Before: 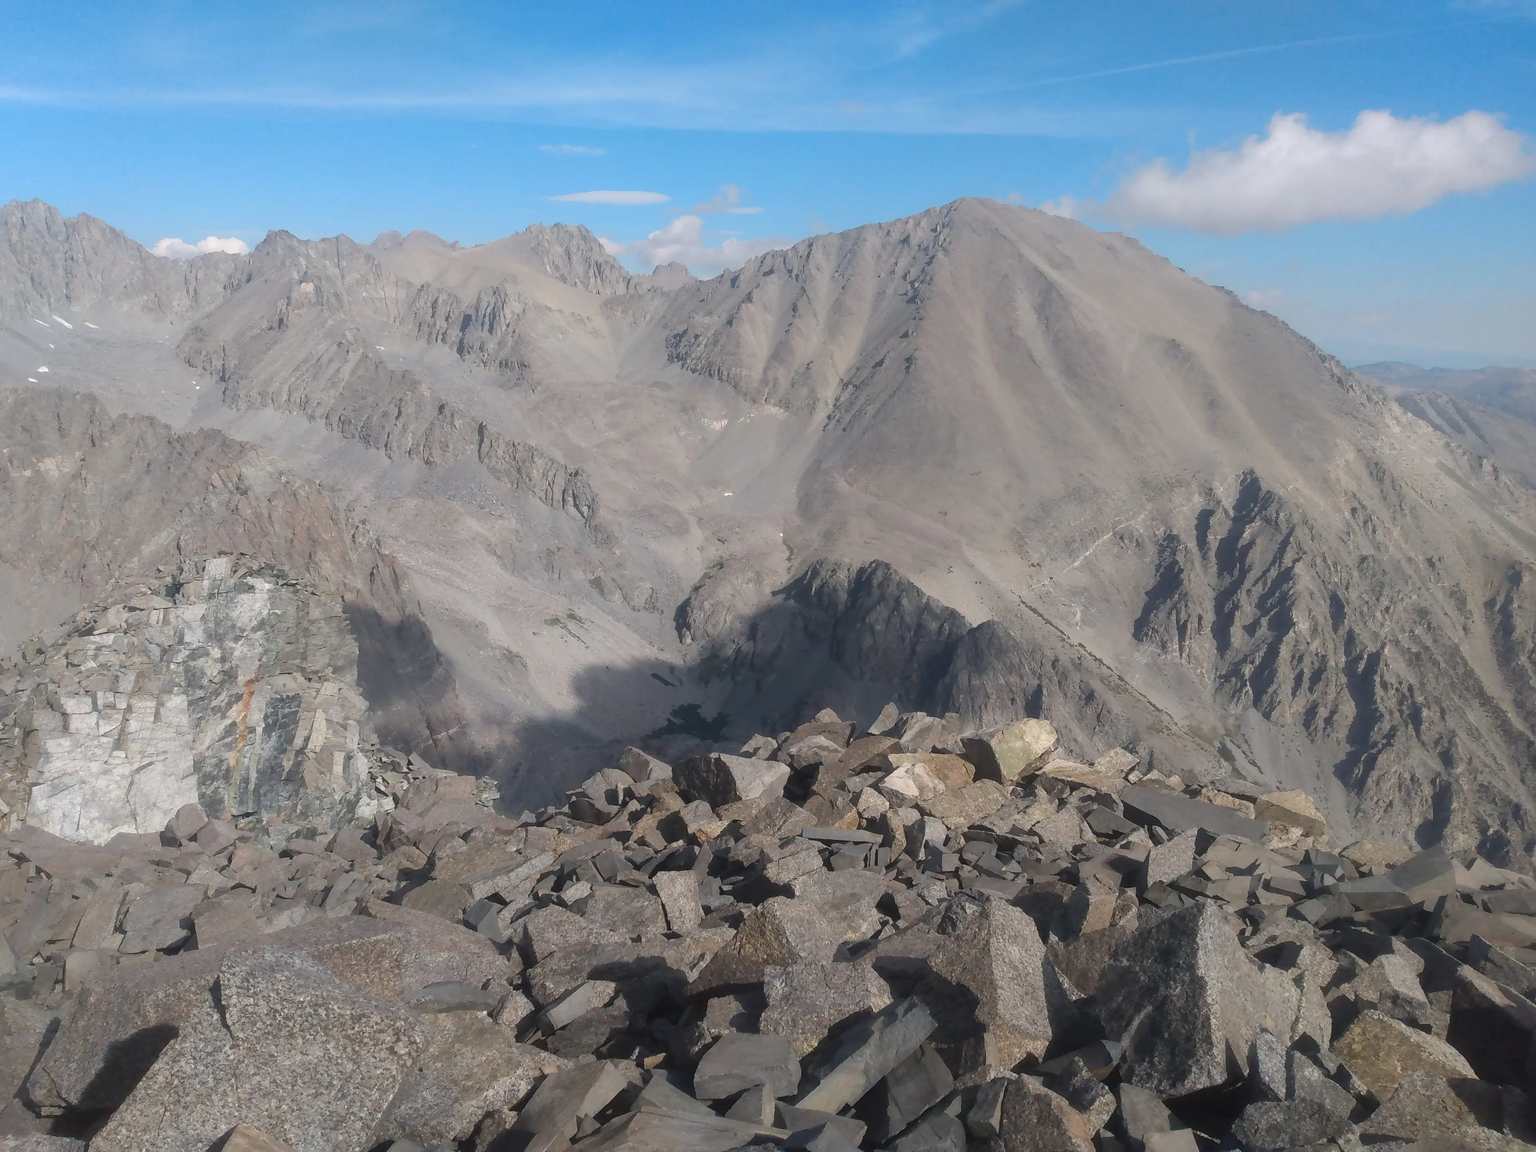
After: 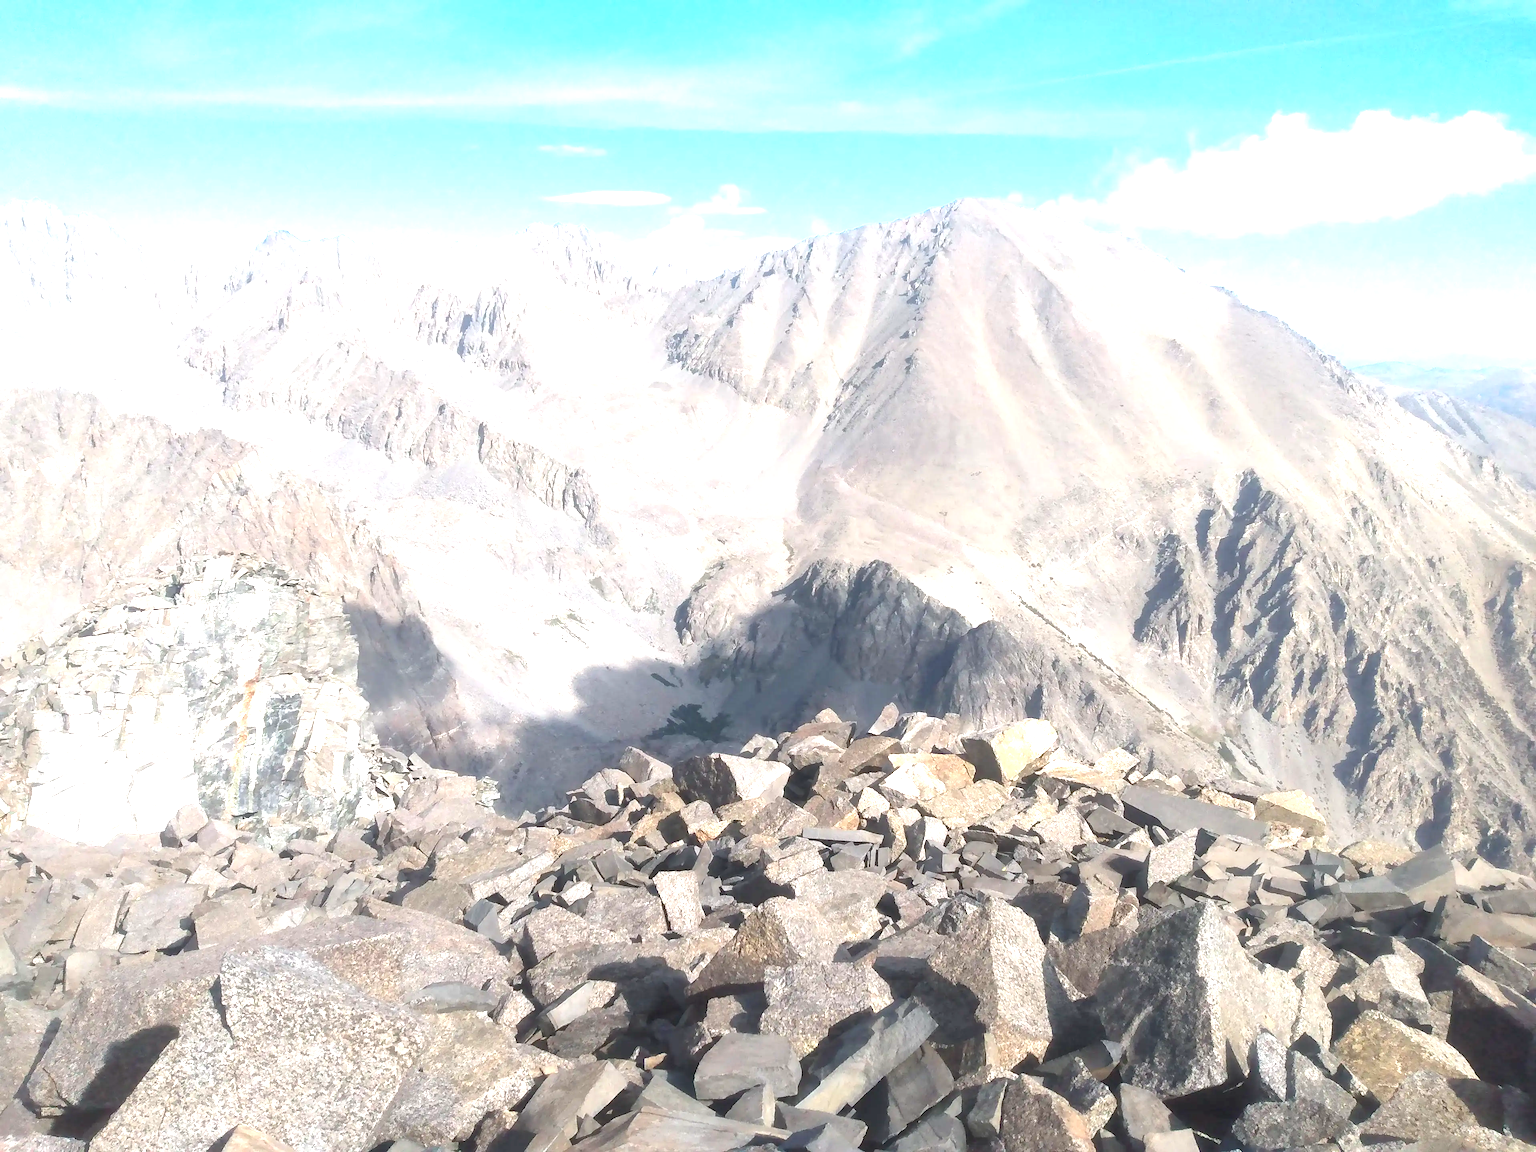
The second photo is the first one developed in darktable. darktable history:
exposure: black level correction 0.001, exposure 1.731 EV, compensate highlight preservation false
